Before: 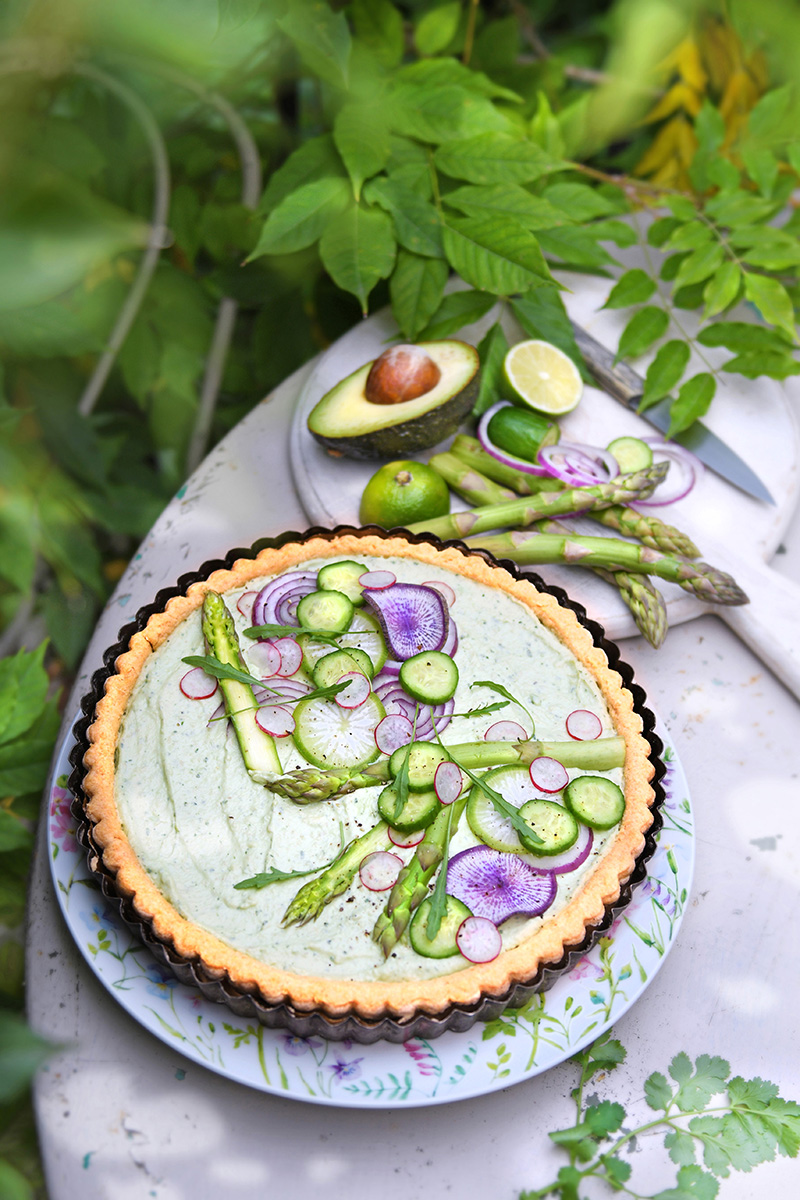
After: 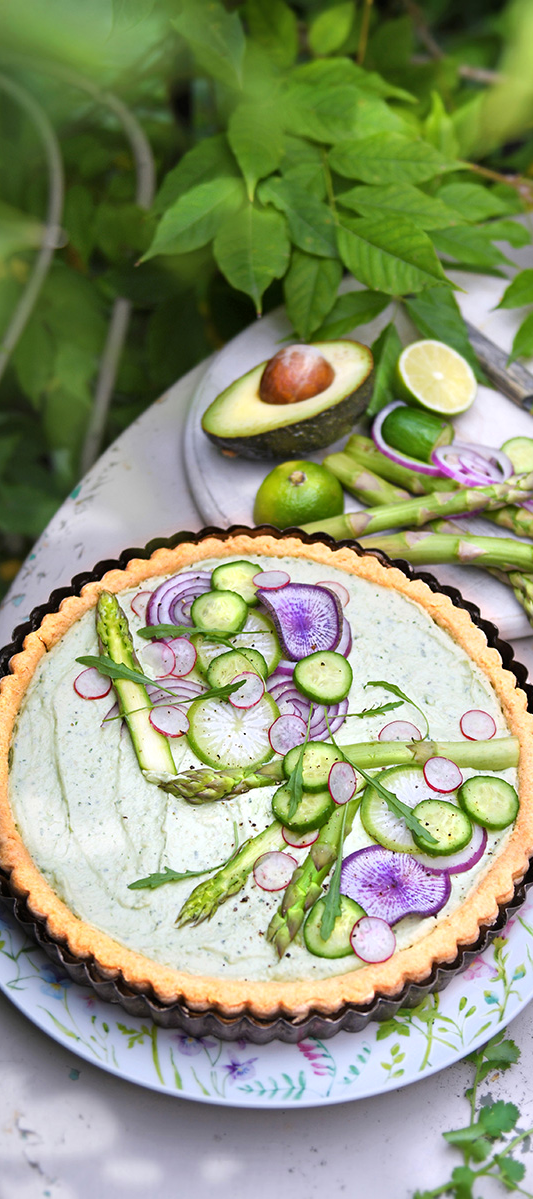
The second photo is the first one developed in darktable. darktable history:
crop and rotate: left 13.409%, right 19.924%
local contrast: mode bilateral grid, contrast 100, coarseness 100, detail 108%, midtone range 0.2
